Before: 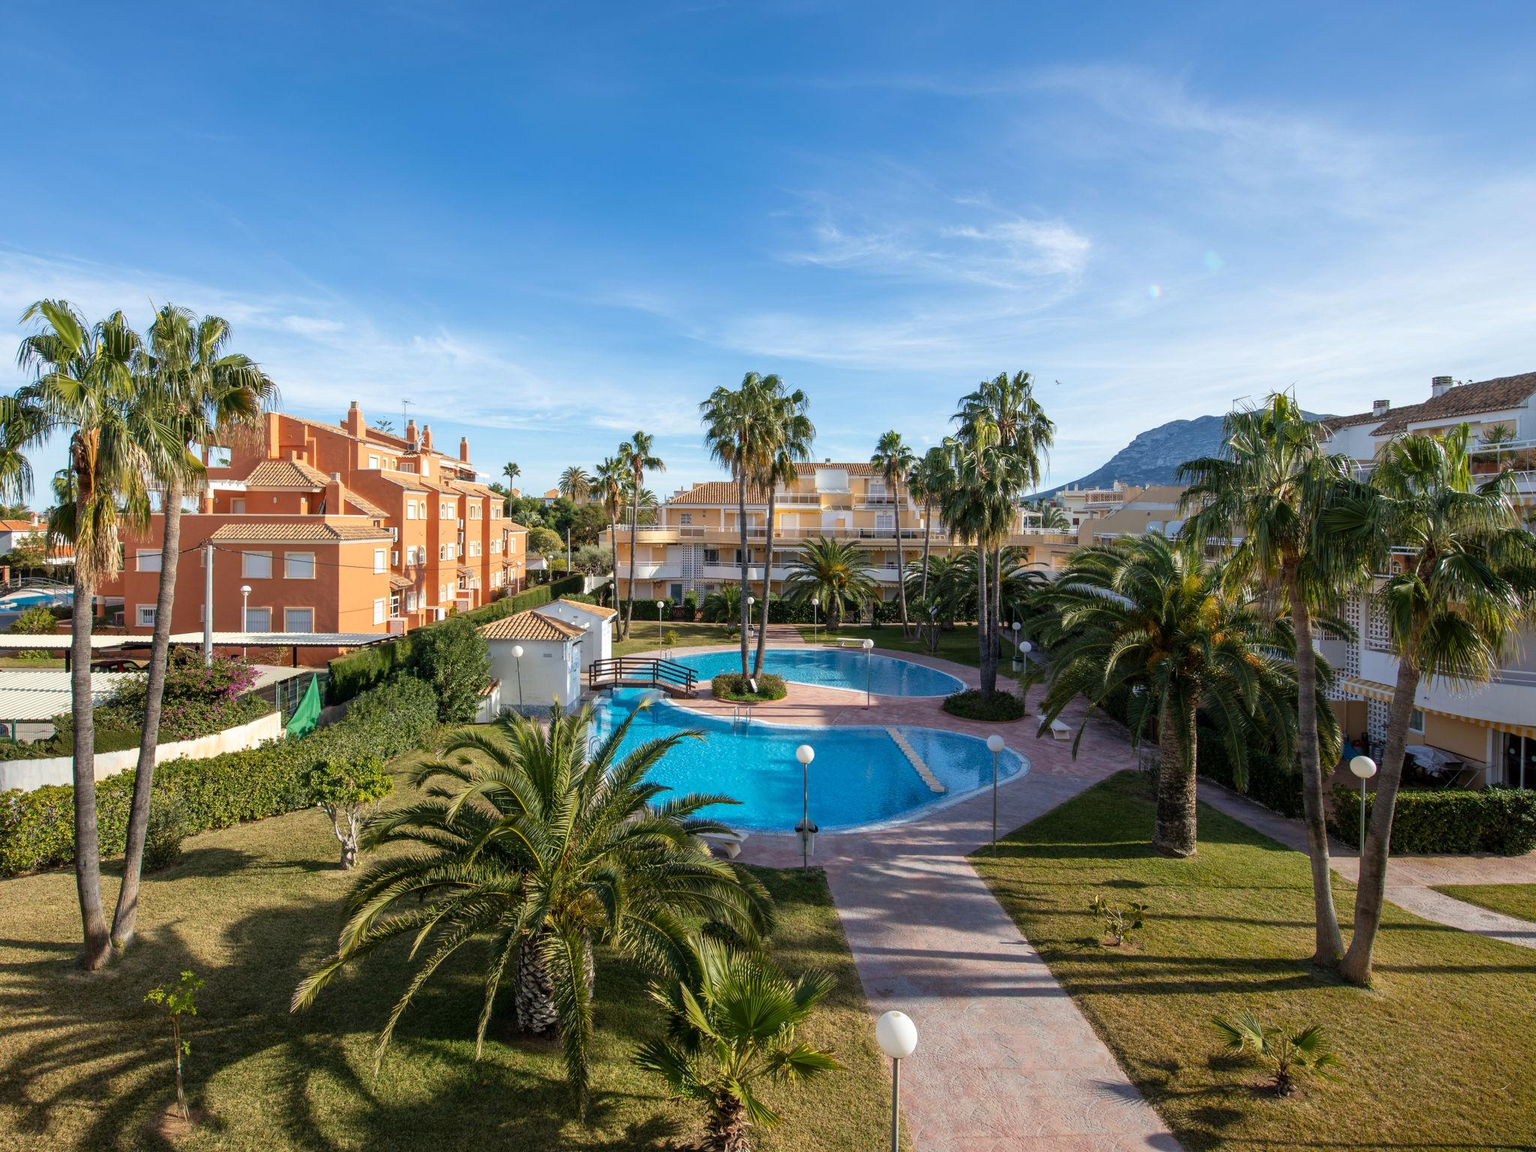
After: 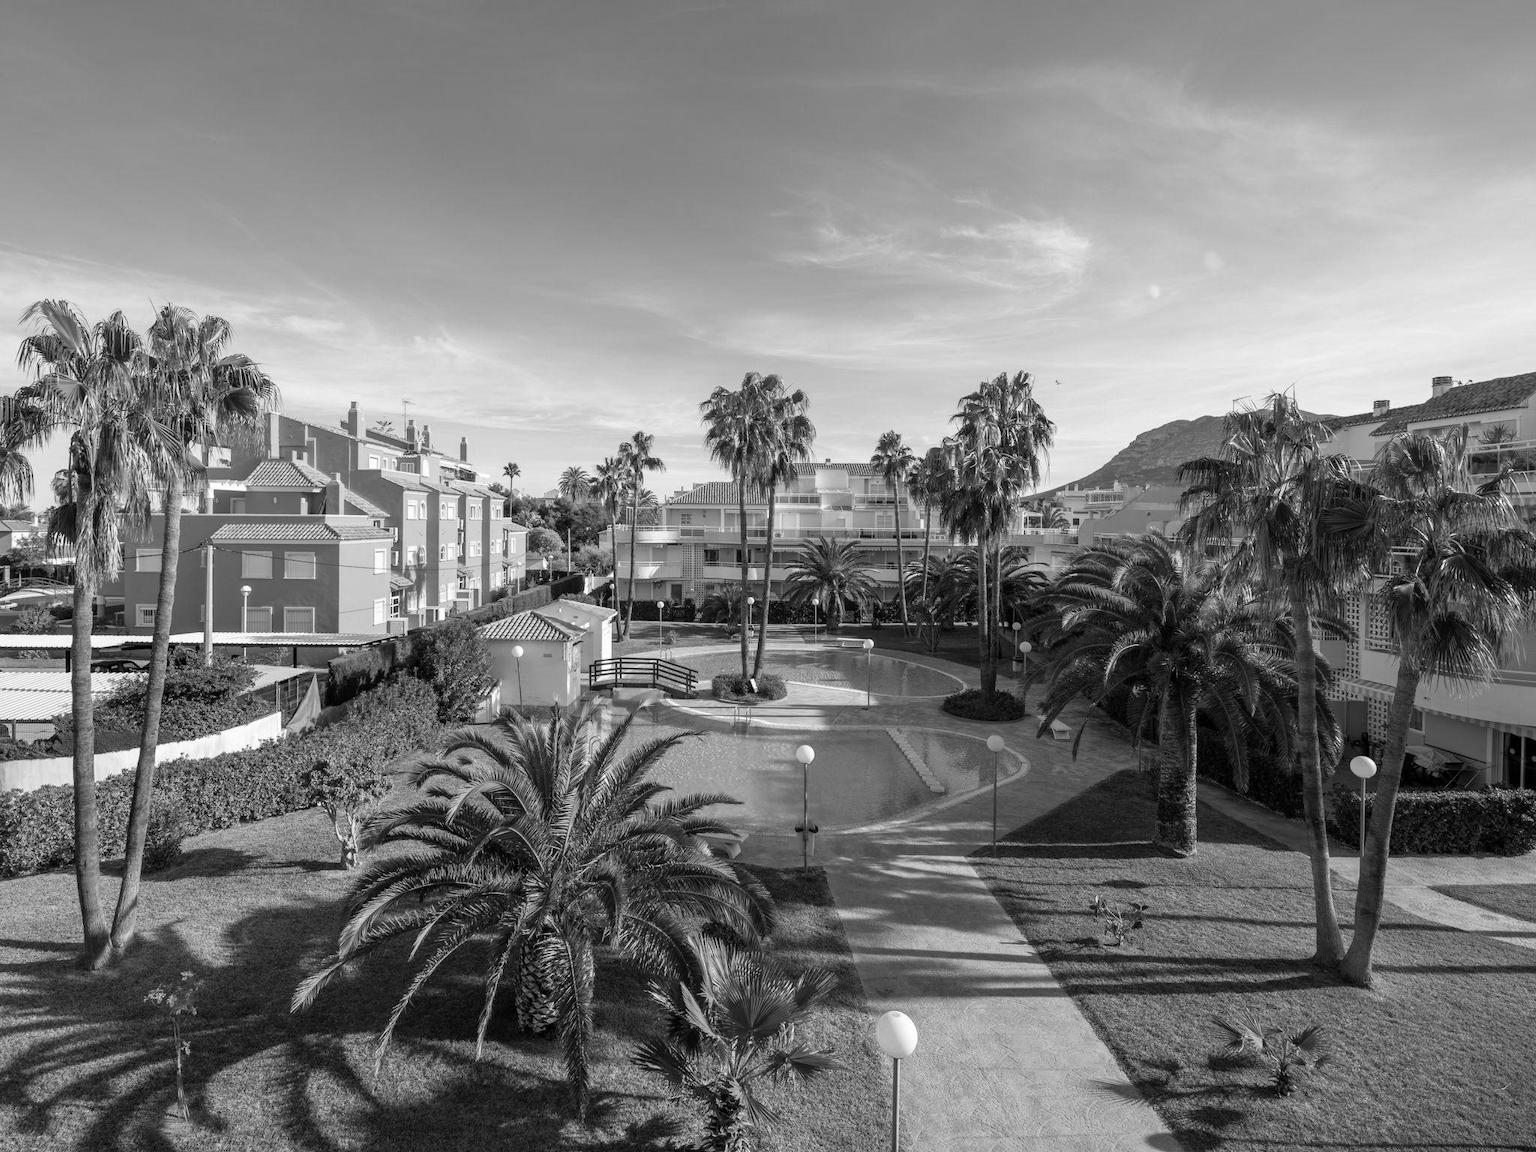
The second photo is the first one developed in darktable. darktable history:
monochrome: on, module defaults
velvia: strength 15%
